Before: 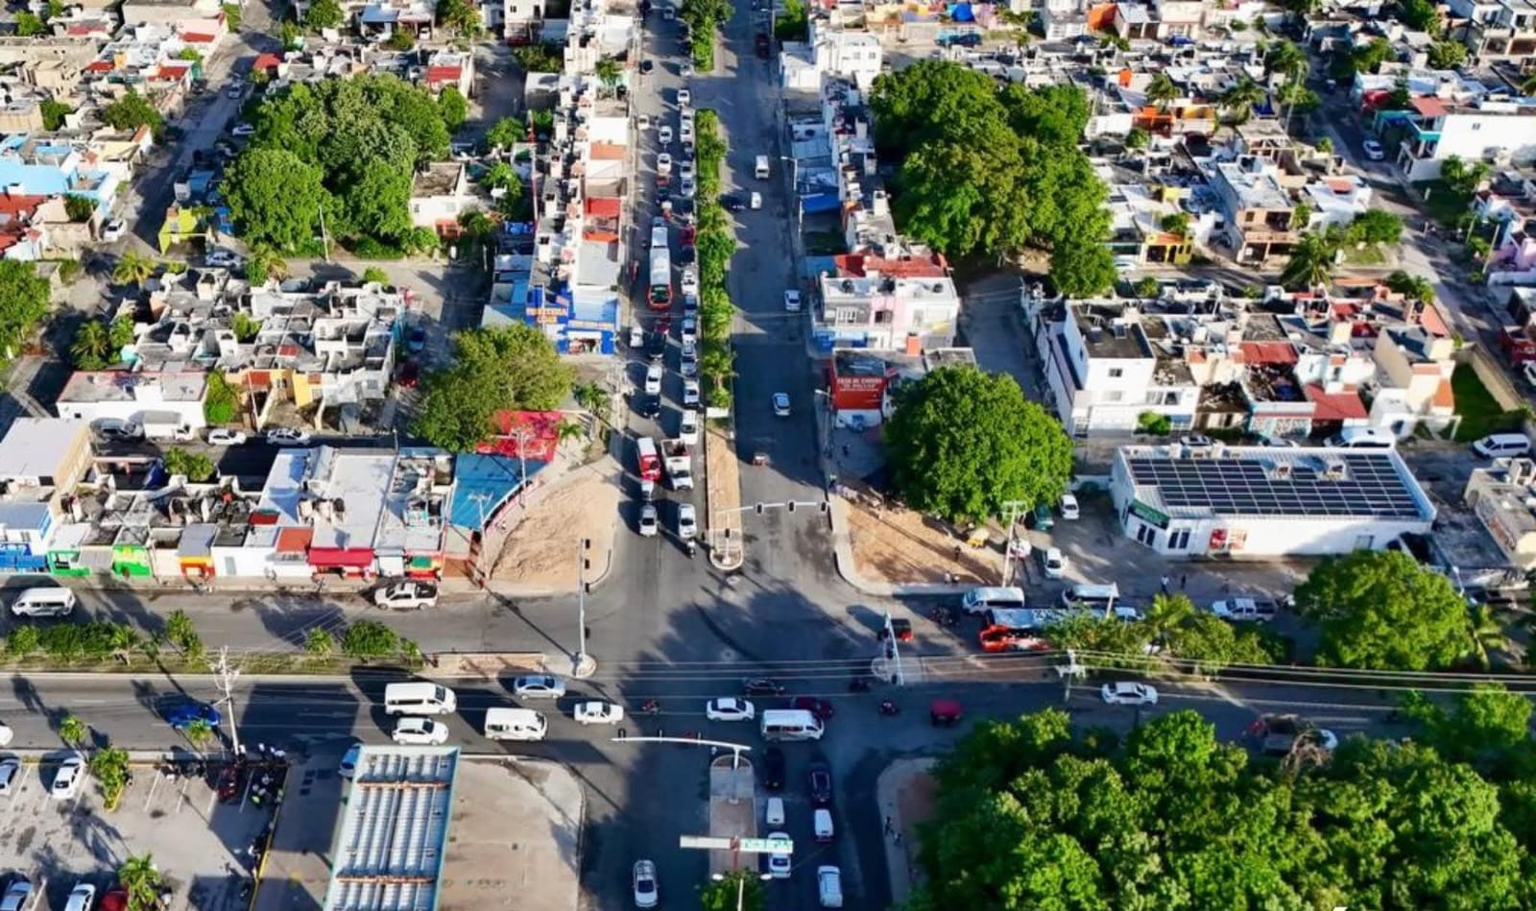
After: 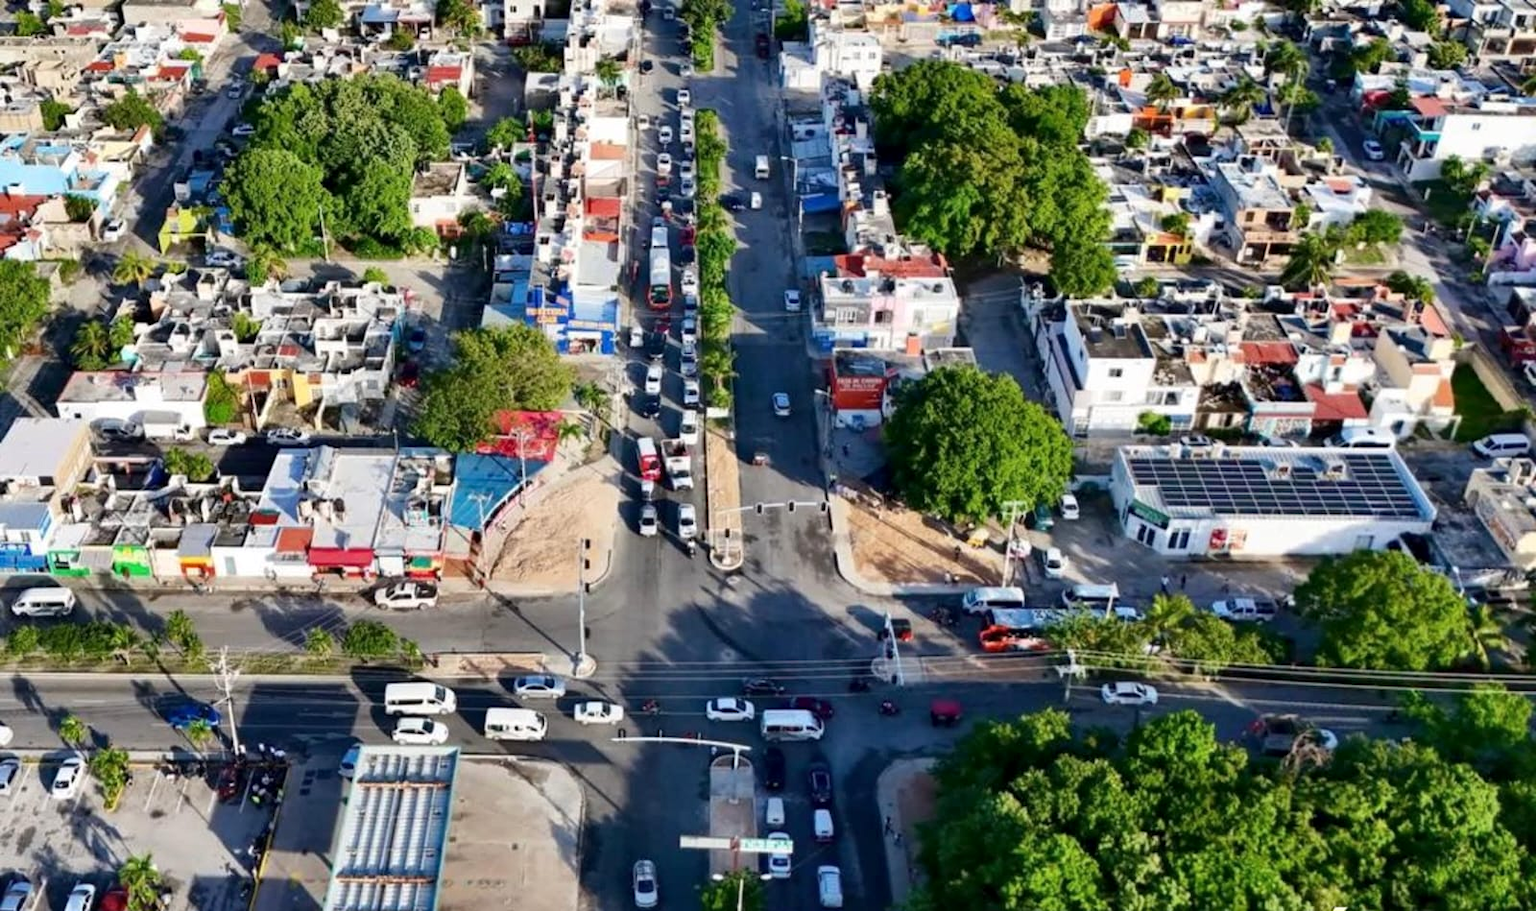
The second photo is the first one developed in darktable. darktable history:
local contrast: mode bilateral grid, contrast 20, coarseness 50, detail 119%, midtone range 0.2
exposure: compensate highlight preservation false
